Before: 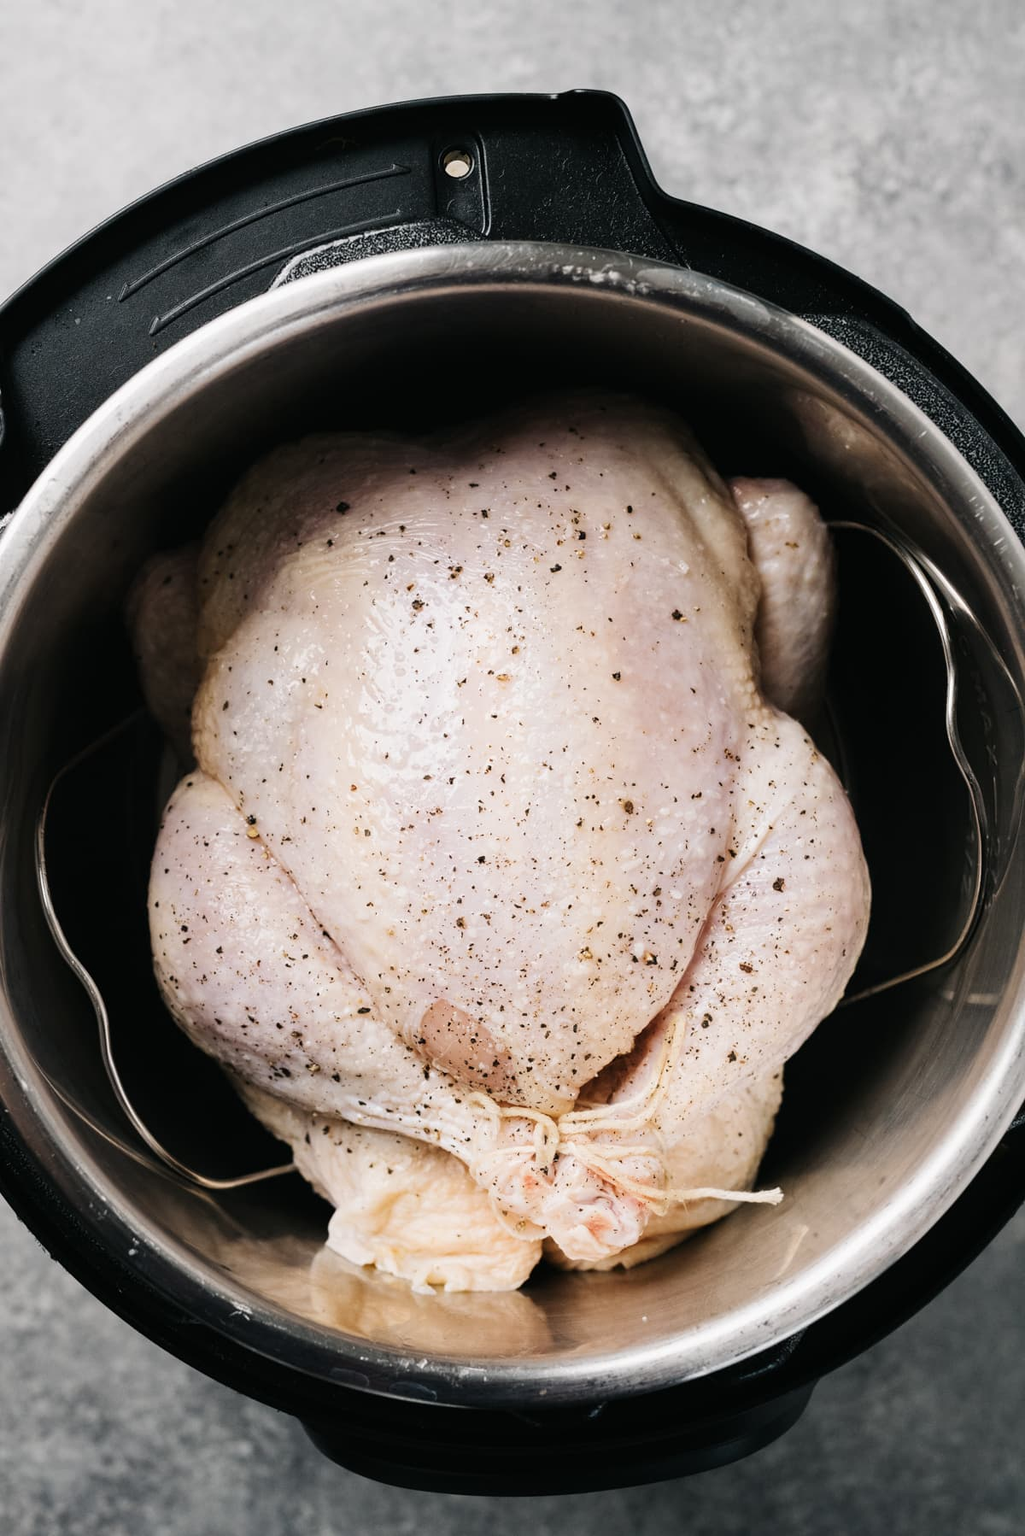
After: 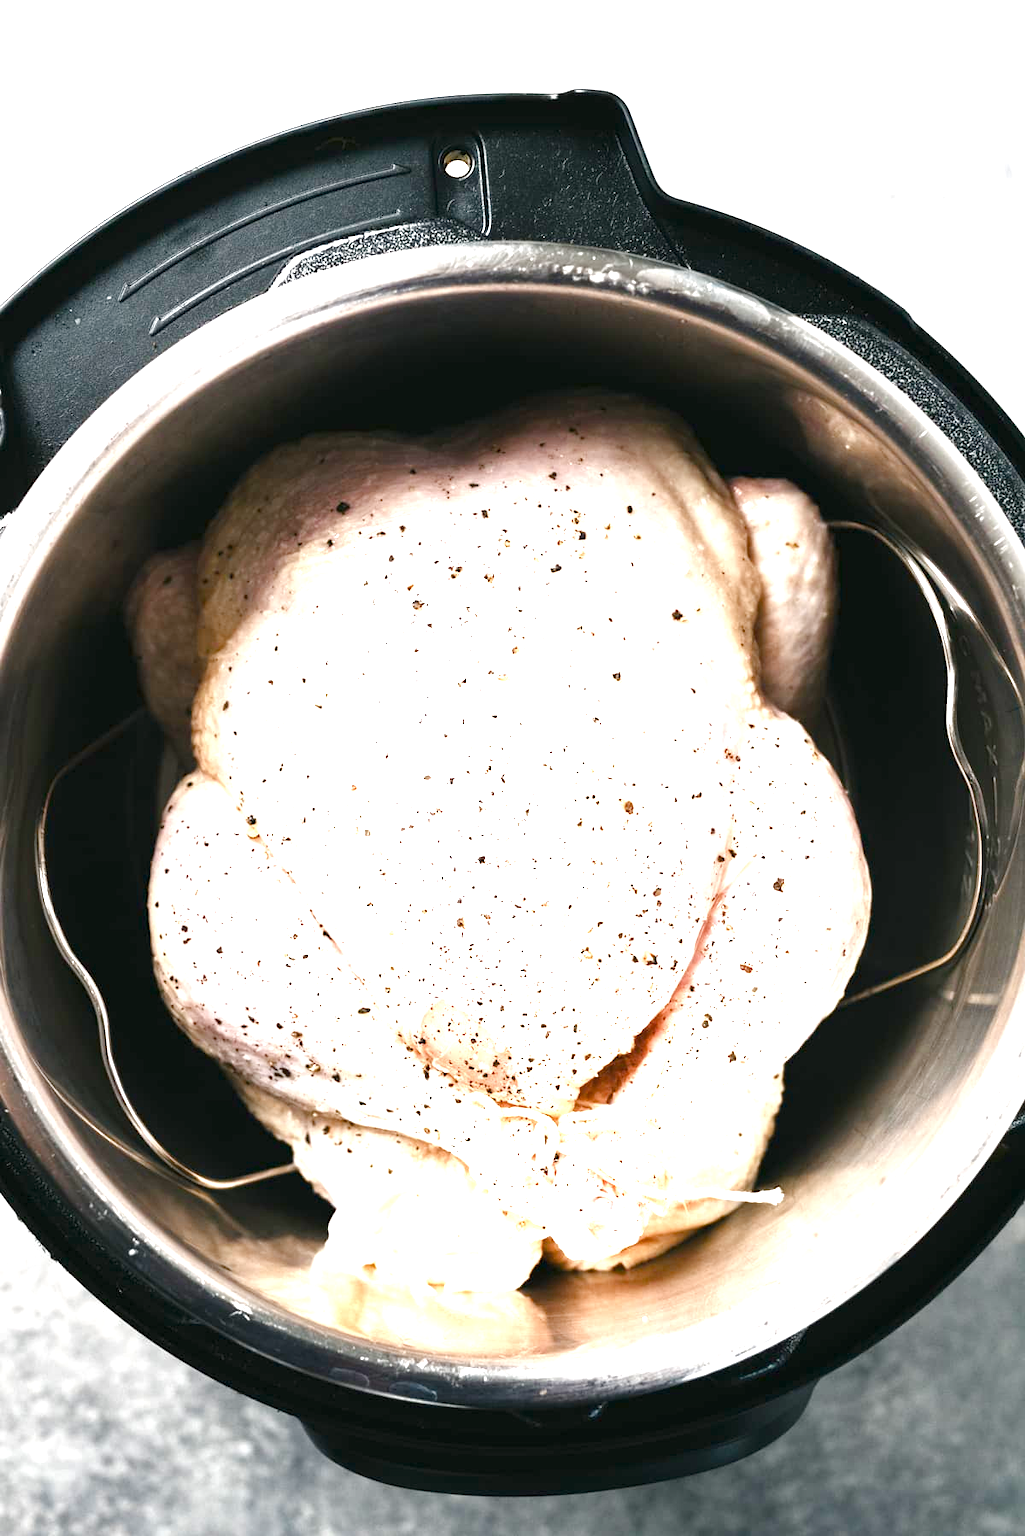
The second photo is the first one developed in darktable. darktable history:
exposure: exposure 1.25 EV, compensate exposure bias true, compensate highlight preservation false
color balance rgb: perceptual saturation grading › global saturation 20%, perceptual saturation grading › highlights -50%, perceptual saturation grading › shadows 30%, perceptual brilliance grading › global brilliance 10%, perceptual brilliance grading › shadows 15%
